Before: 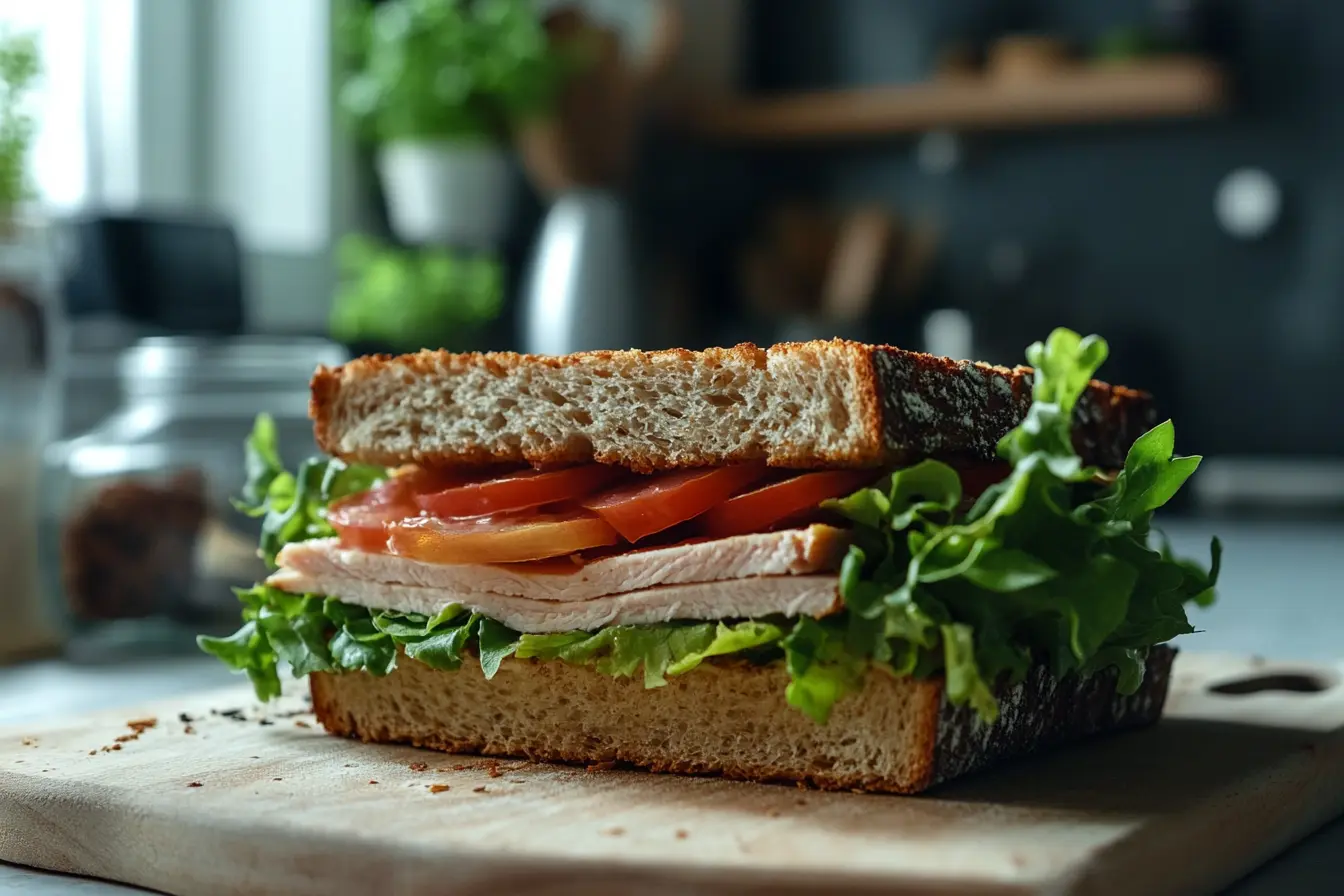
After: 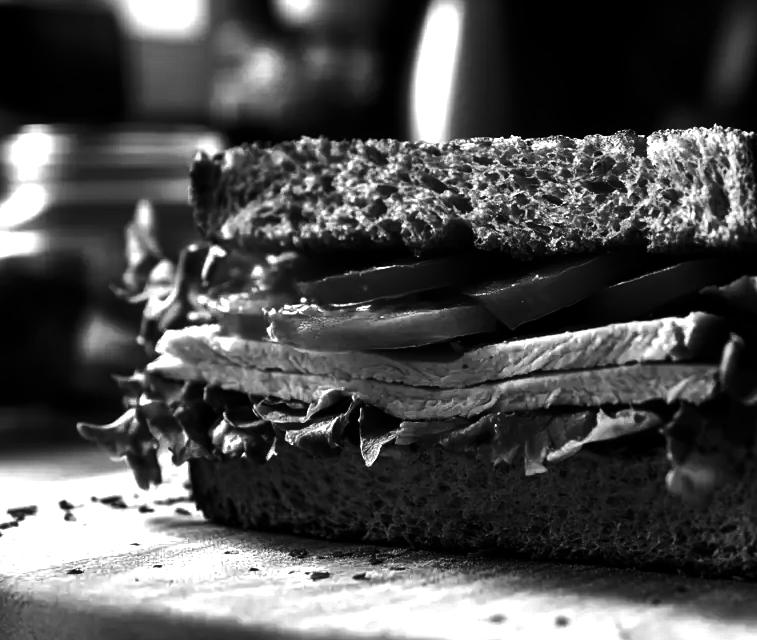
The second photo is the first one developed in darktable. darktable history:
exposure: black level correction 0, exposure 0.7 EV, compensate exposure bias true, compensate highlight preservation false
crop: left 8.966%, top 23.852%, right 34.699%, bottom 4.703%
shadows and highlights: radius 118.69, shadows 42.21, highlights -61.56, soften with gaussian
white balance: emerald 1
haze removal: strength -0.09, adaptive false
tone equalizer: on, module defaults
contrast brightness saturation: contrast 0.02, brightness -1, saturation -1
